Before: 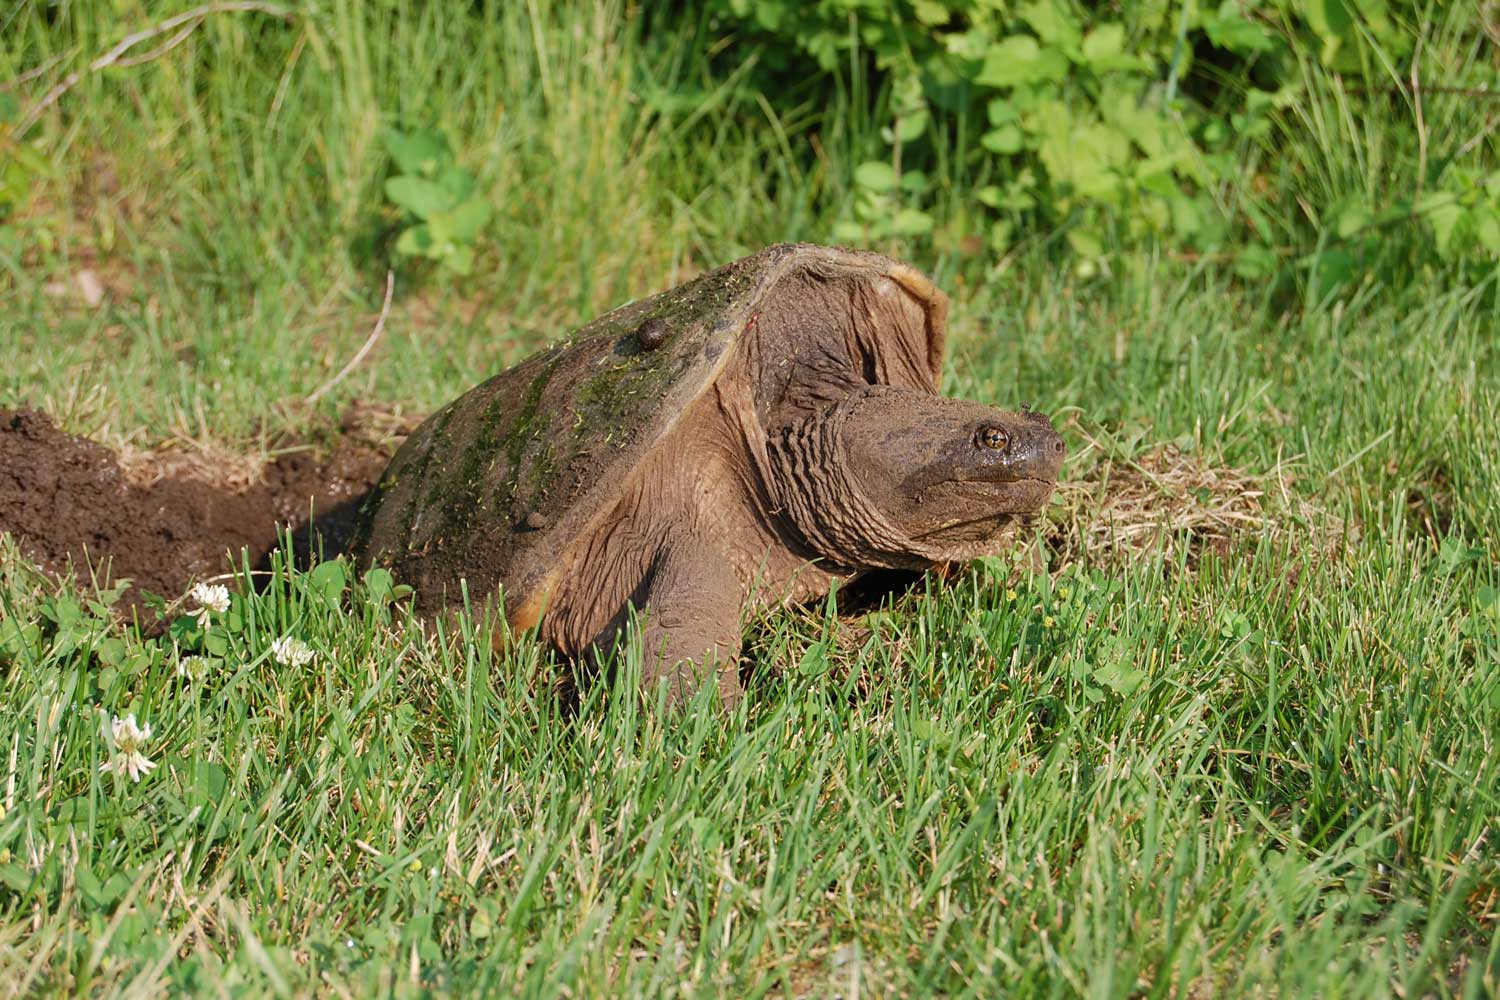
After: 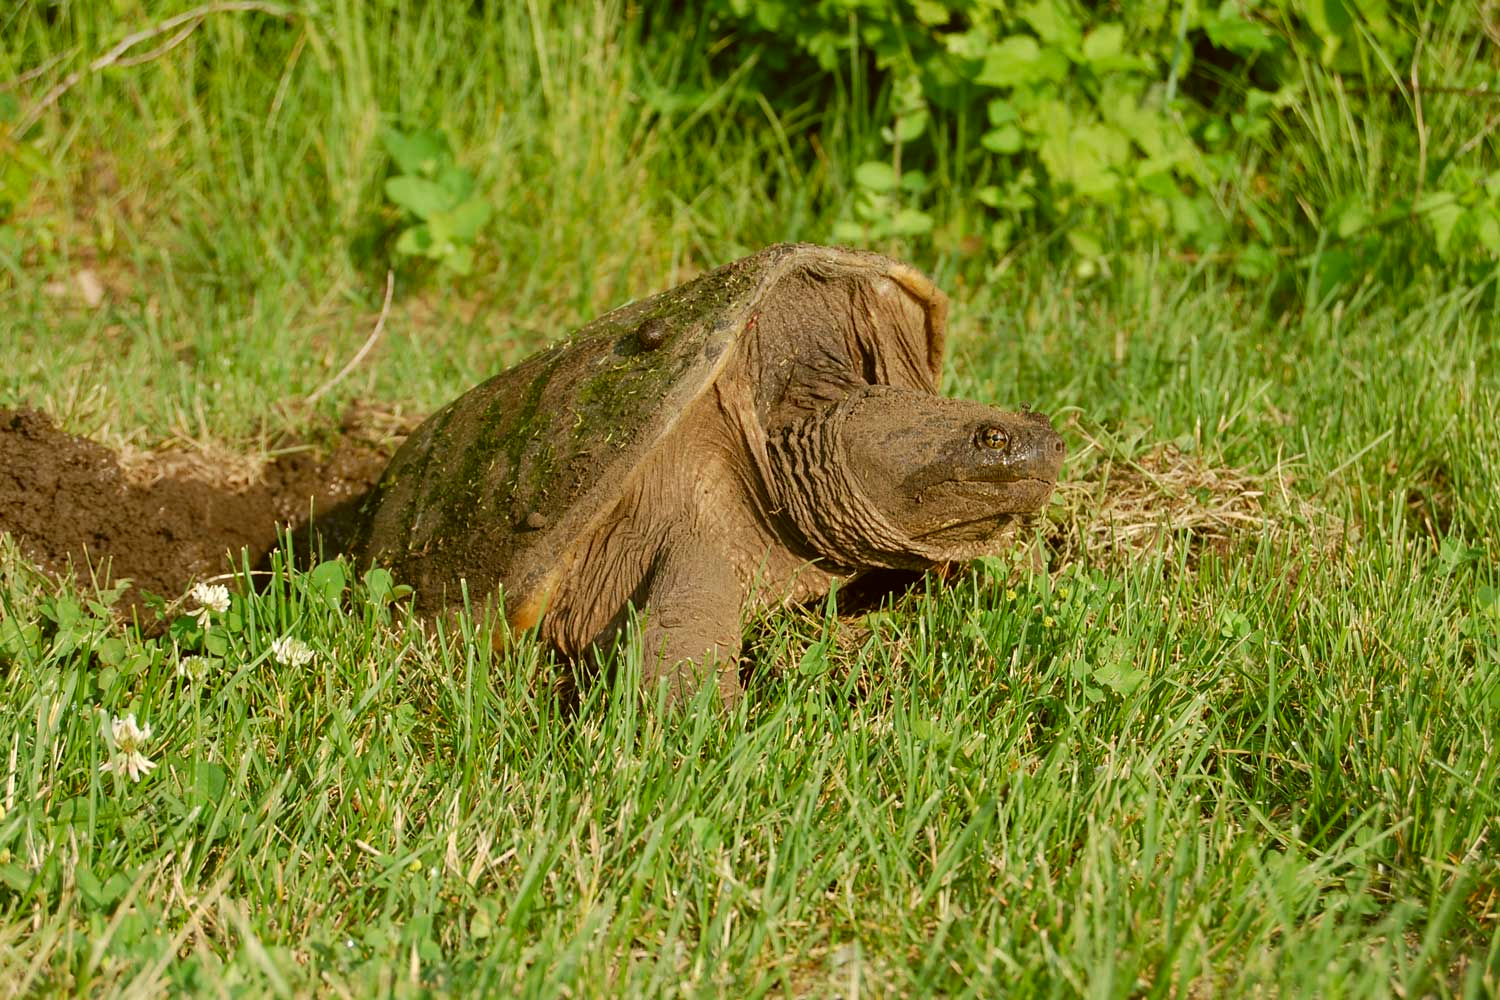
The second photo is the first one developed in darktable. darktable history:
color correction: highlights a* -1.64, highlights b* 10.07, shadows a* 0.259, shadows b* 20.01
